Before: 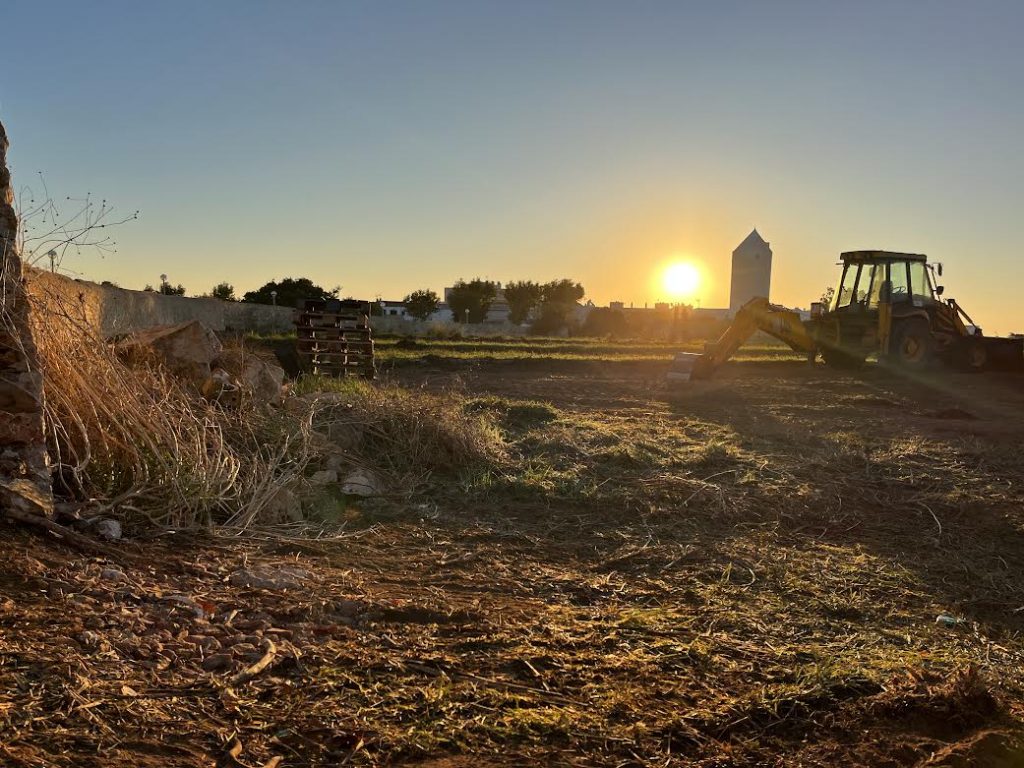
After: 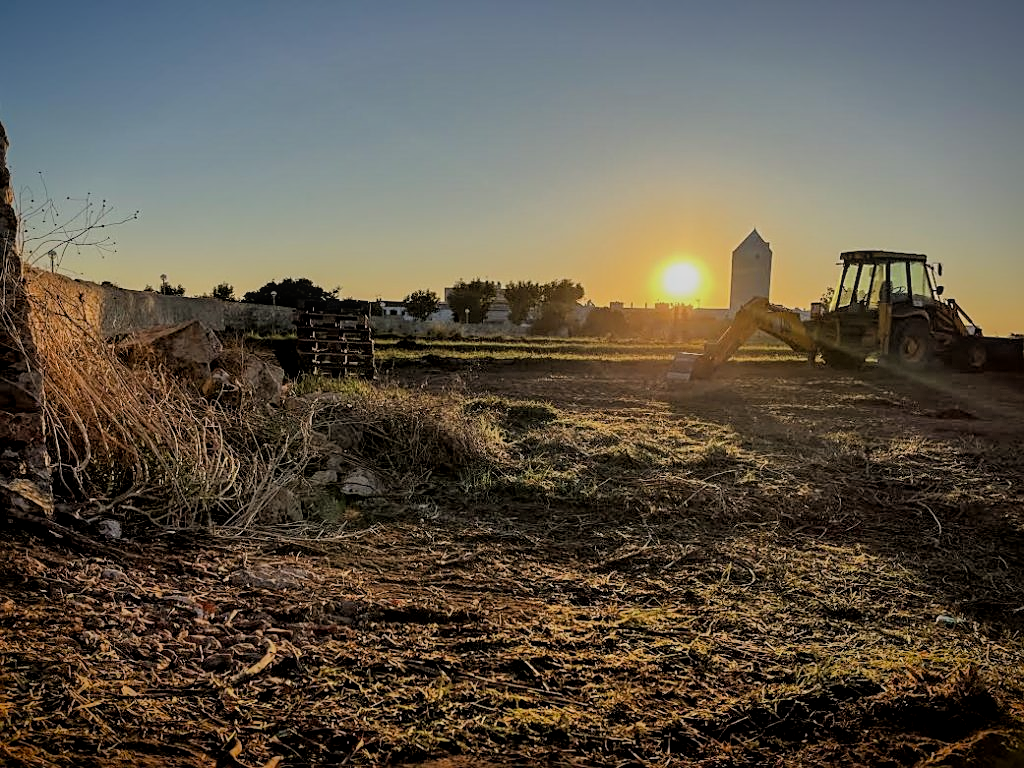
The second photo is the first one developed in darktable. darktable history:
sharpen: on, module defaults
shadows and highlights: shadows 25.95, highlights -70.76
filmic rgb: black relative exposure -5.72 EV, white relative exposure 3.39 EV, threshold 3.01 EV, hardness 3.66, enable highlight reconstruction true
local contrast: on, module defaults
vignetting: fall-off start 100.93%, saturation 0.371, width/height ratio 1.325
